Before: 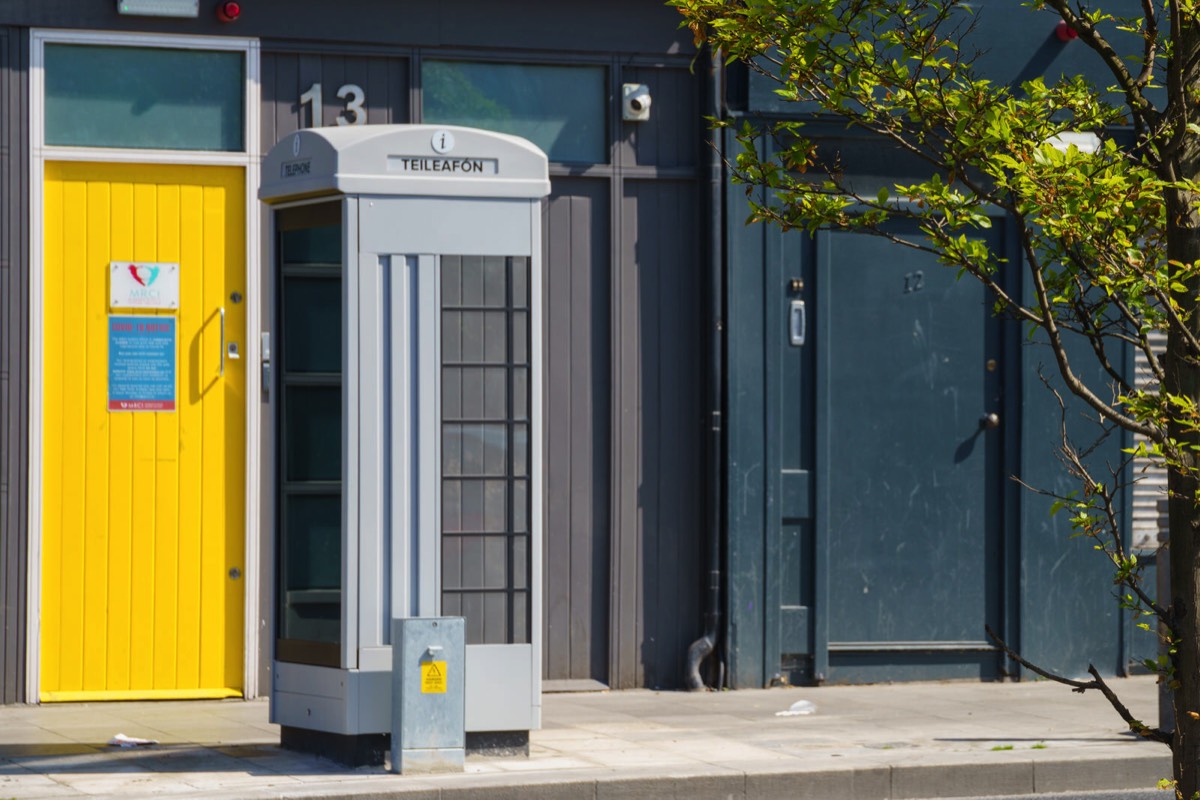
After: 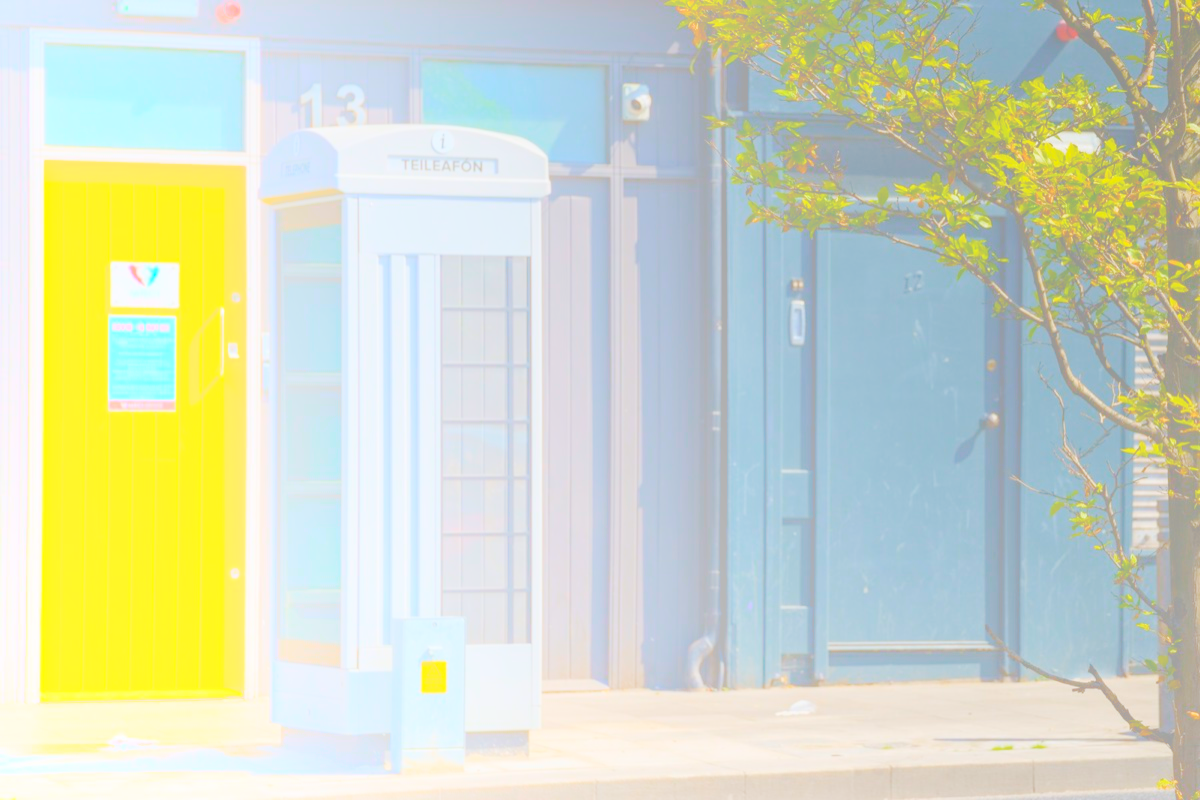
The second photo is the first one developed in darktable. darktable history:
color balance rgb: perceptual saturation grading › global saturation 20%, global vibrance 20%
haze removal: compatibility mode true, adaptive false
bloom: size 85%, threshold 5%, strength 85%
exposure: black level correction 0.002, exposure -0.1 EV, compensate highlight preservation false
contrast brightness saturation: contrast -0.08, brightness -0.04, saturation -0.11
shadows and highlights: radius 93.07, shadows -14.46, white point adjustment 0.23, highlights 31.48, compress 48.23%, highlights color adjustment 52.79%, soften with gaussian
